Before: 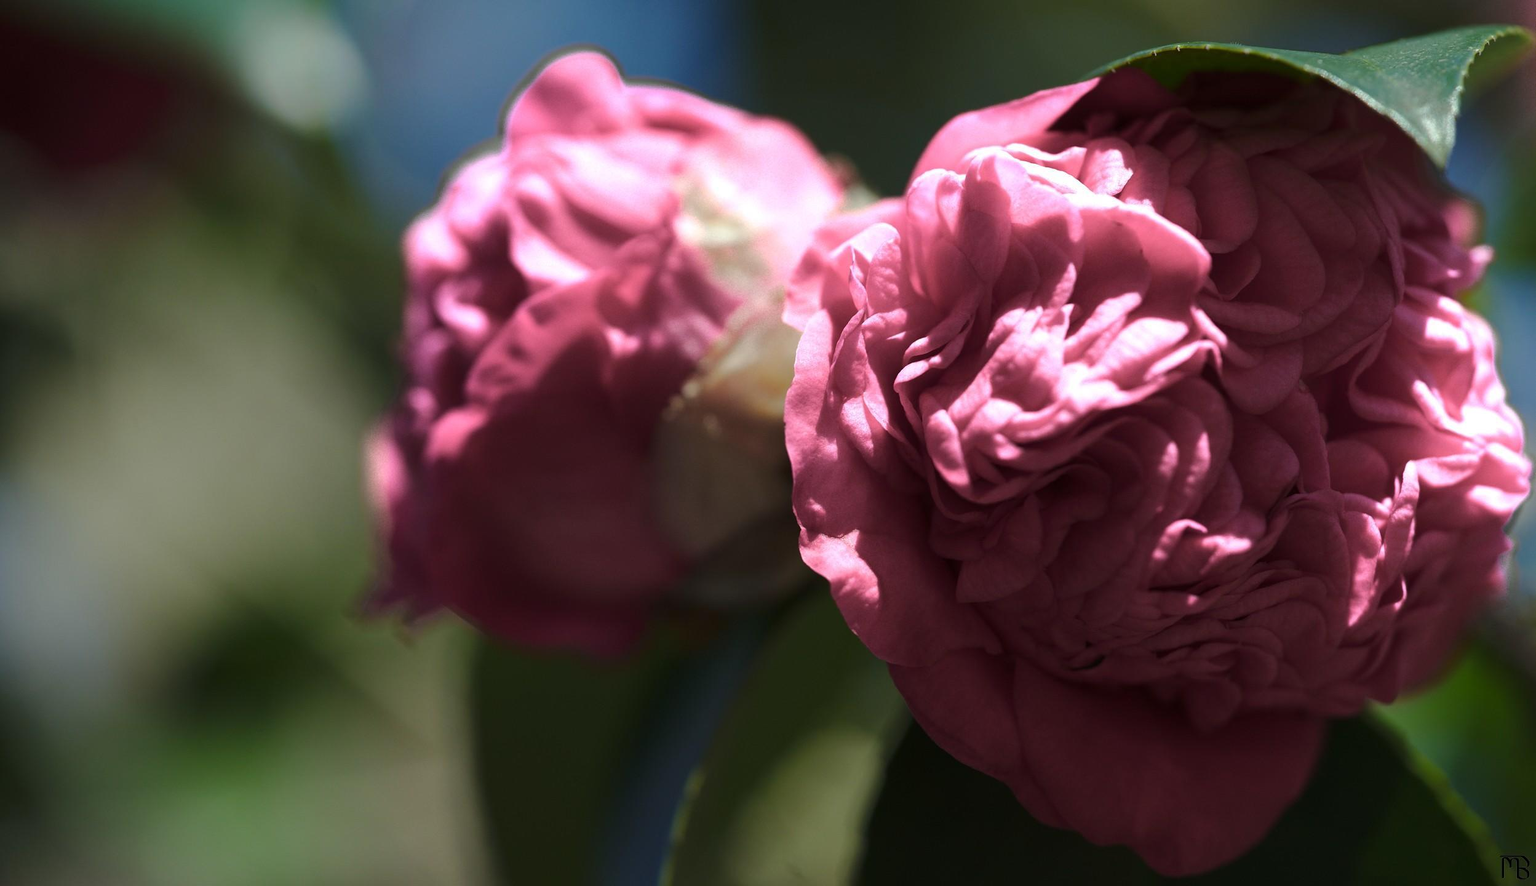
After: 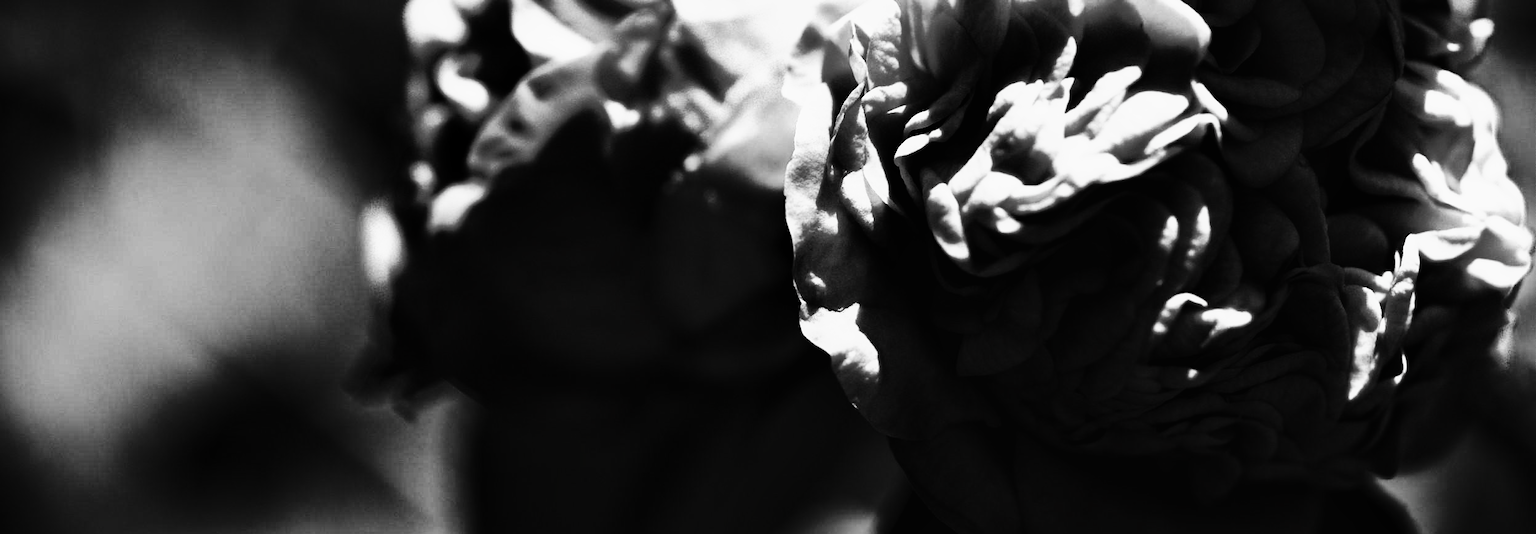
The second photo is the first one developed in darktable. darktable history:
crop and rotate: top 25.606%, bottom 13.989%
exposure: compensate highlight preservation false
contrast brightness saturation: contrast -0.026, brightness -0.6, saturation -0.997
local contrast: mode bilateral grid, contrast 21, coarseness 50, detail 120%, midtone range 0.2
base curve: curves: ch0 [(0, 0.015) (0.085, 0.116) (0.134, 0.298) (0.19, 0.545) (0.296, 0.764) (0.599, 0.982) (1, 1)], preserve colors none
contrast equalizer: y [[0.6 ×6], [0.55 ×6], [0 ×6], [0 ×6], [0 ×6]]
color balance rgb: shadows lift › chroma 2.061%, shadows lift › hue 247.43°, global offset › luminance -0.291%, global offset › hue 261.78°, perceptual saturation grading › global saturation 20%, perceptual saturation grading › highlights -25.846%, perceptual saturation grading › shadows 25.829%
